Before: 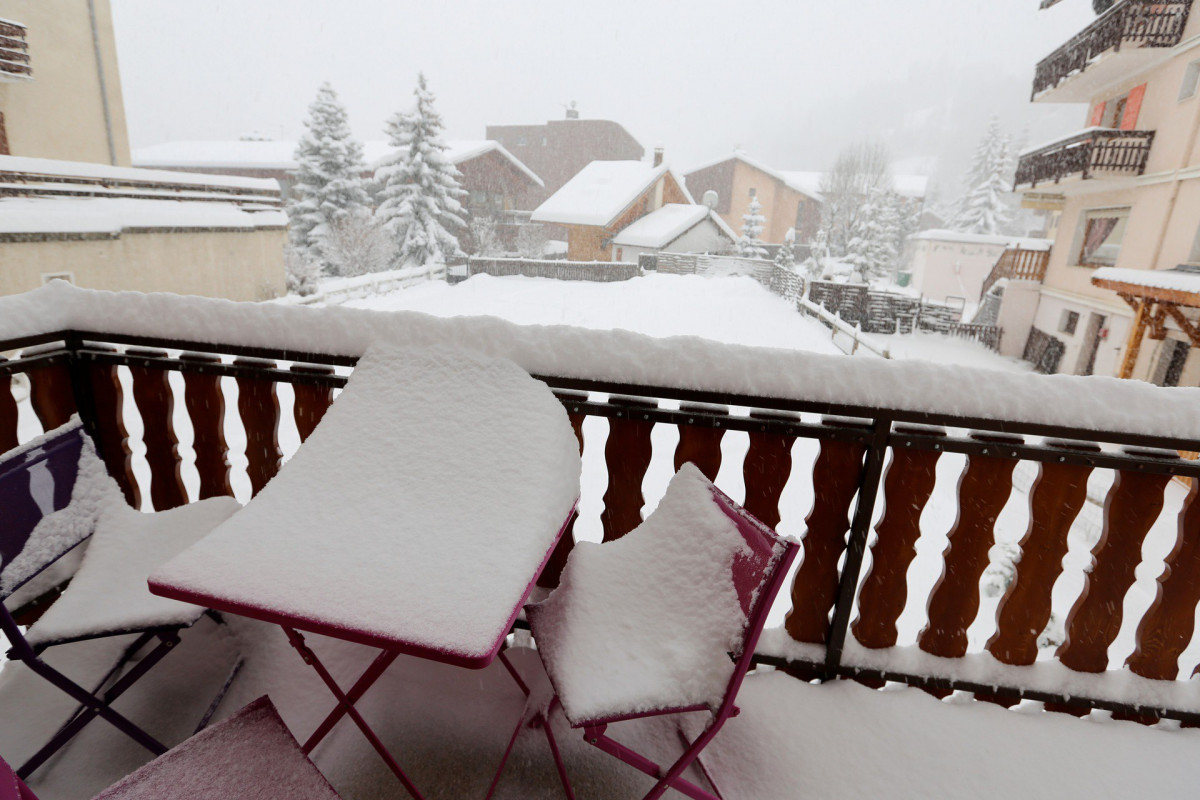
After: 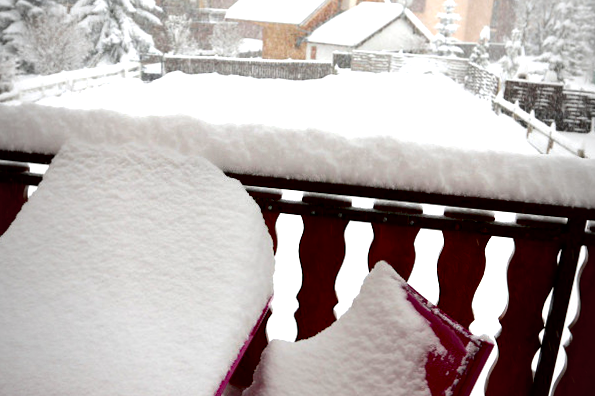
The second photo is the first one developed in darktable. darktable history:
exposure: black level correction 0.012, exposure 0.7 EV, compensate exposure bias true, compensate highlight preservation false
vignetting: fall-off start 97%, fall-off radius 100%, width/height ratio 0.609, unbound false
contrast brightness saturation: contrast 0.1, brightness -0.26, saturation 0.14
crop: left 25%, top 25%, right 25%, bottom 25%
white balance: emerald 1
rotate and perspective: rotation 0.192°, lens shift (horizontal) -0.015, crop left 0.005, crop right 0.996, crop top 0.006, crop bottom 0.99
